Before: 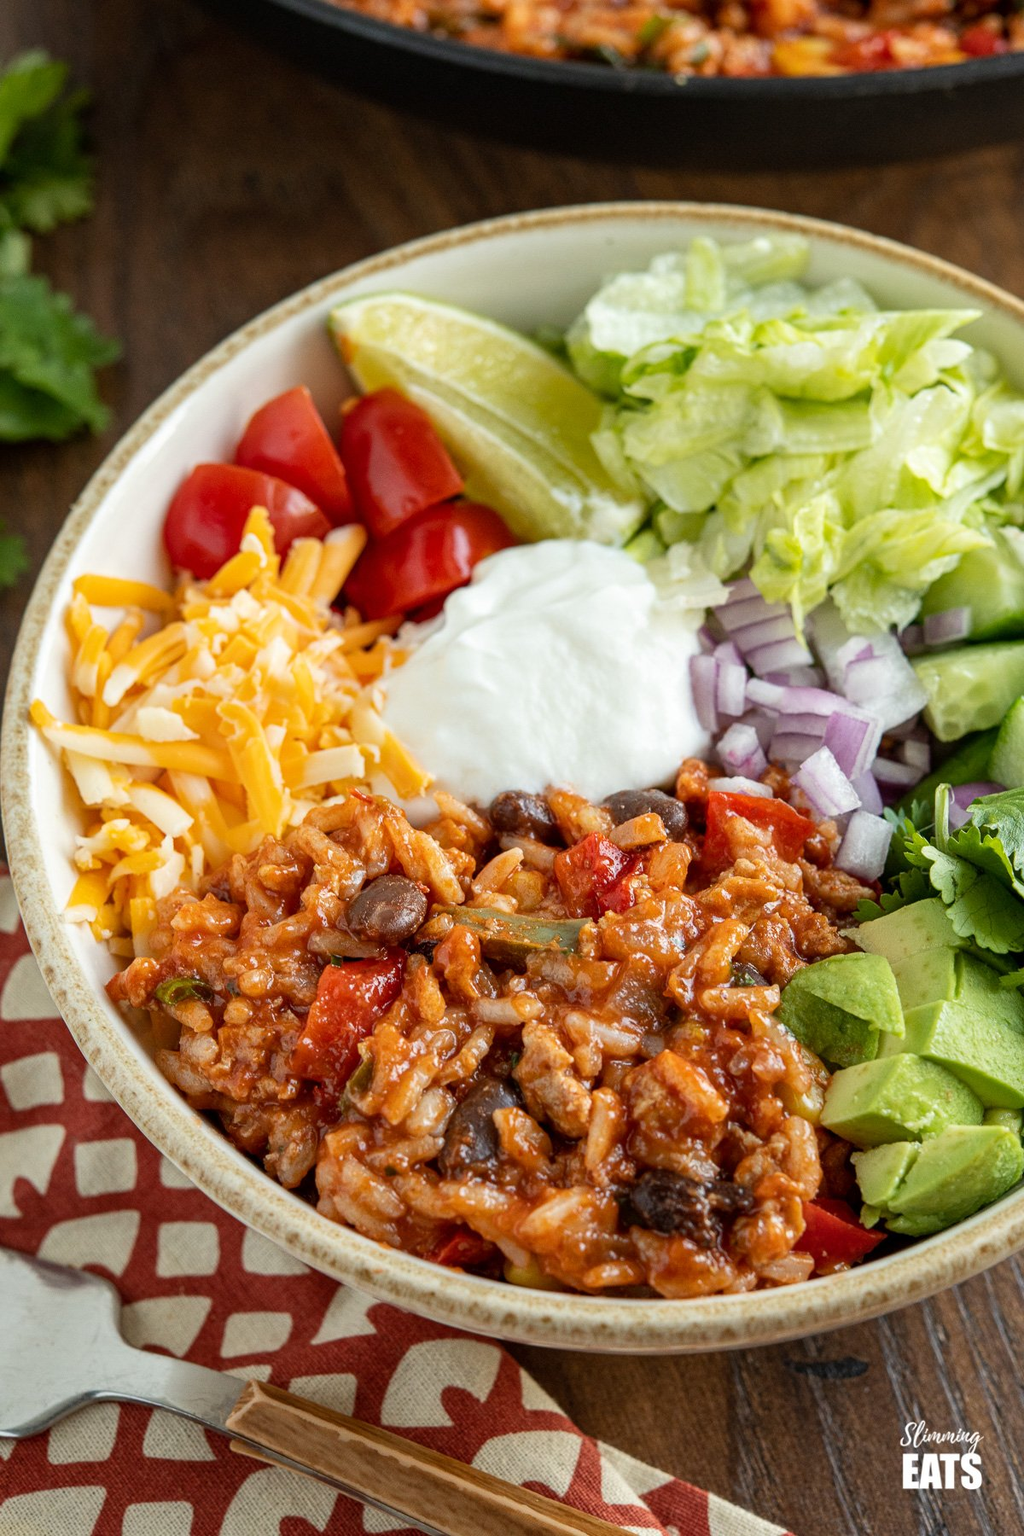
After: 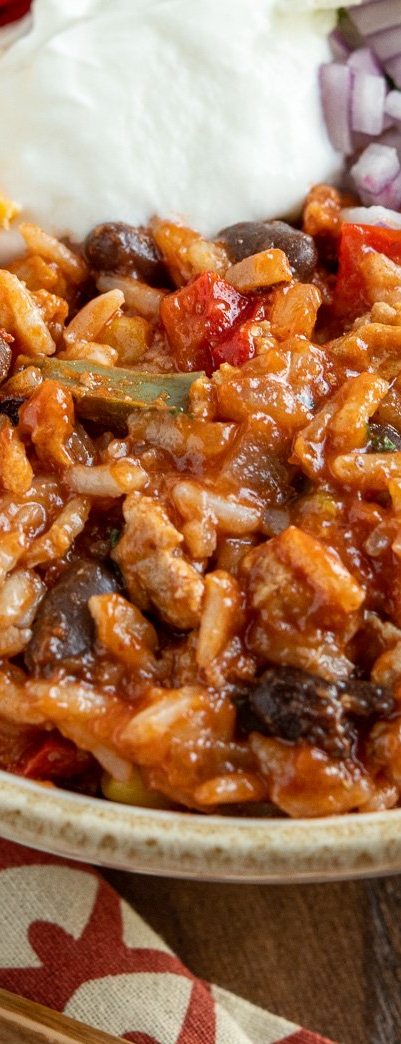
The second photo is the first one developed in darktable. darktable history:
crop: left 40.815%, top 39.139%, right 25.715%, bottom 2.858%
